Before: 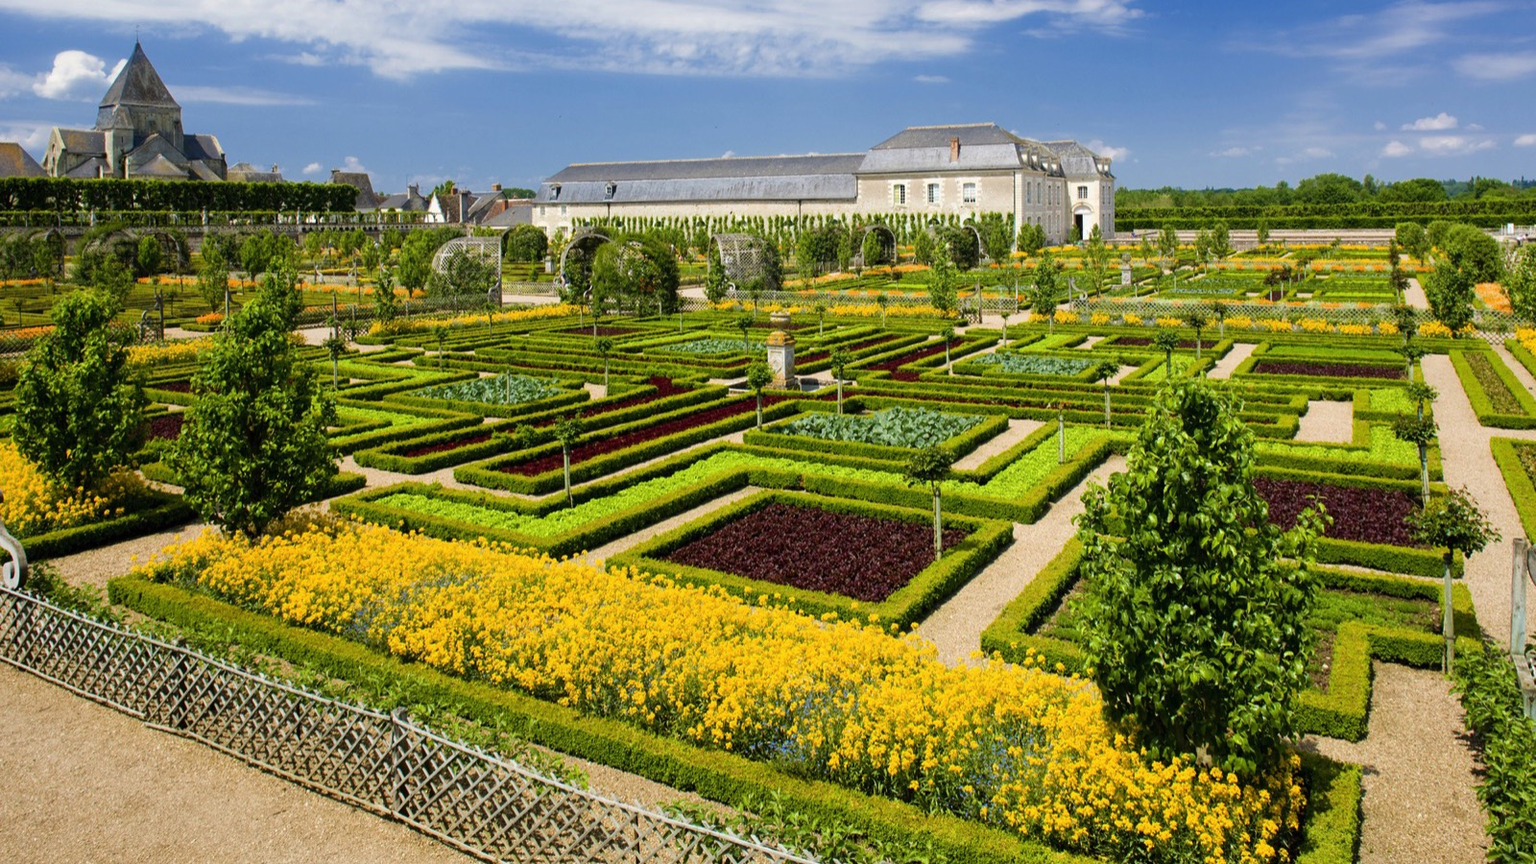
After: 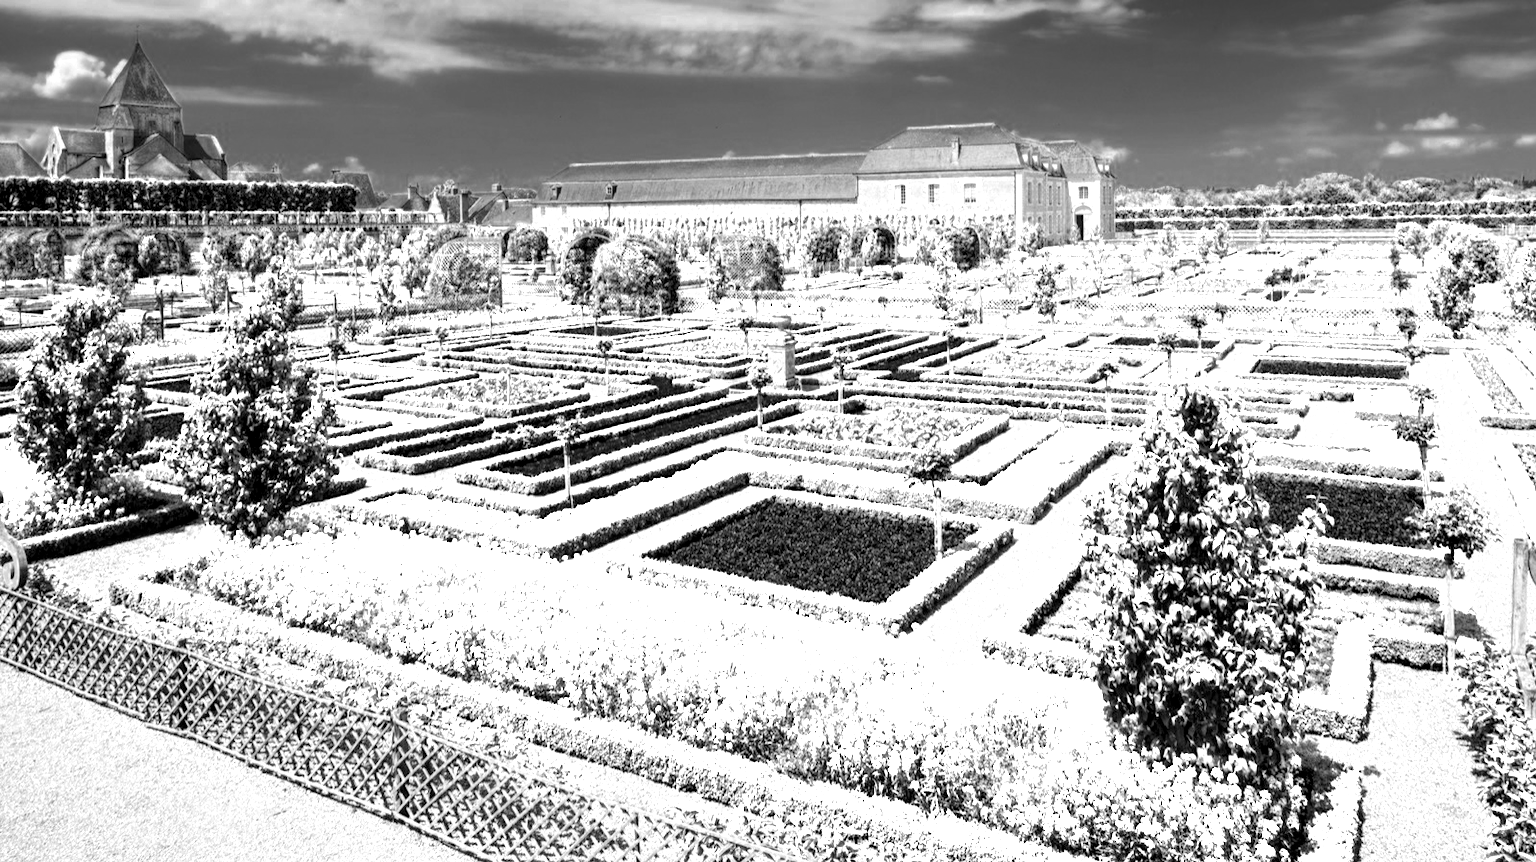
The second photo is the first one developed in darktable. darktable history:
color zones: curves: ch0 [(0, 0.554) (0.146, 0.662) (0.293, 0.86) (0.503, 0.774) (0.637, 0.106) (0.74, 0.072) (0.866, 0.488) (0.998, 0.569)]; ch1 [(0, 0) (0.143, 0) (0.286, 0) (0.429, 0) (0.571, 0) (0.714, 0) (0.857, 0)]
local contrast: detail 130%
crop: top 0.05%, bottom 0.098%
